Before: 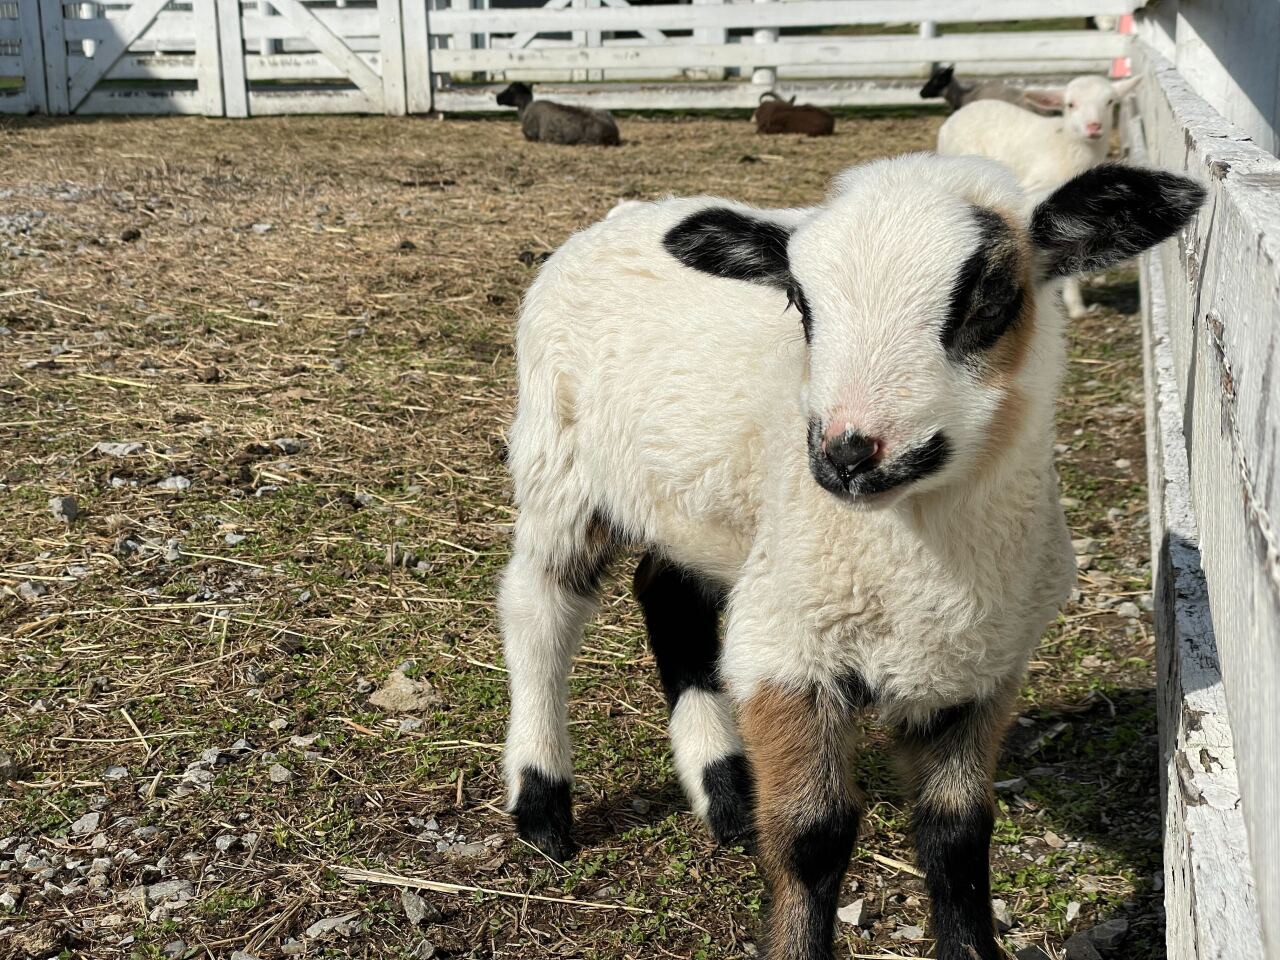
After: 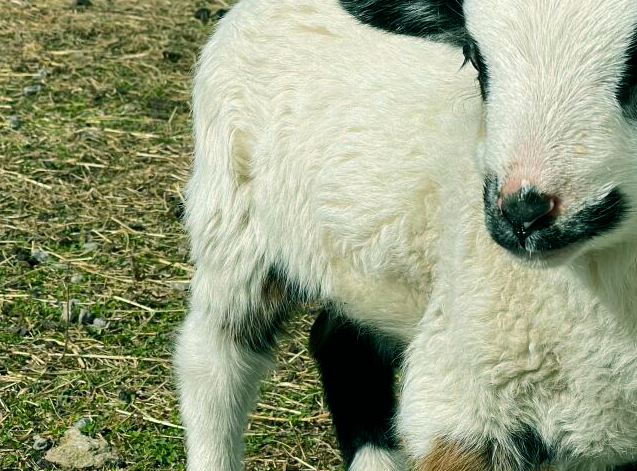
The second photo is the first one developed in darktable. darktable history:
color balance rgb: shadows lift › luminance -19.732%, power › chroma 2.128%, power › hue 166.62°, perceptual saturation grading › global saturation 29.514%, global vibrance 9.156%
crop: left 25.354%, top 25.363%, right 24.835%, bottom 25.535%
exposure: compensate highlight preservation false
